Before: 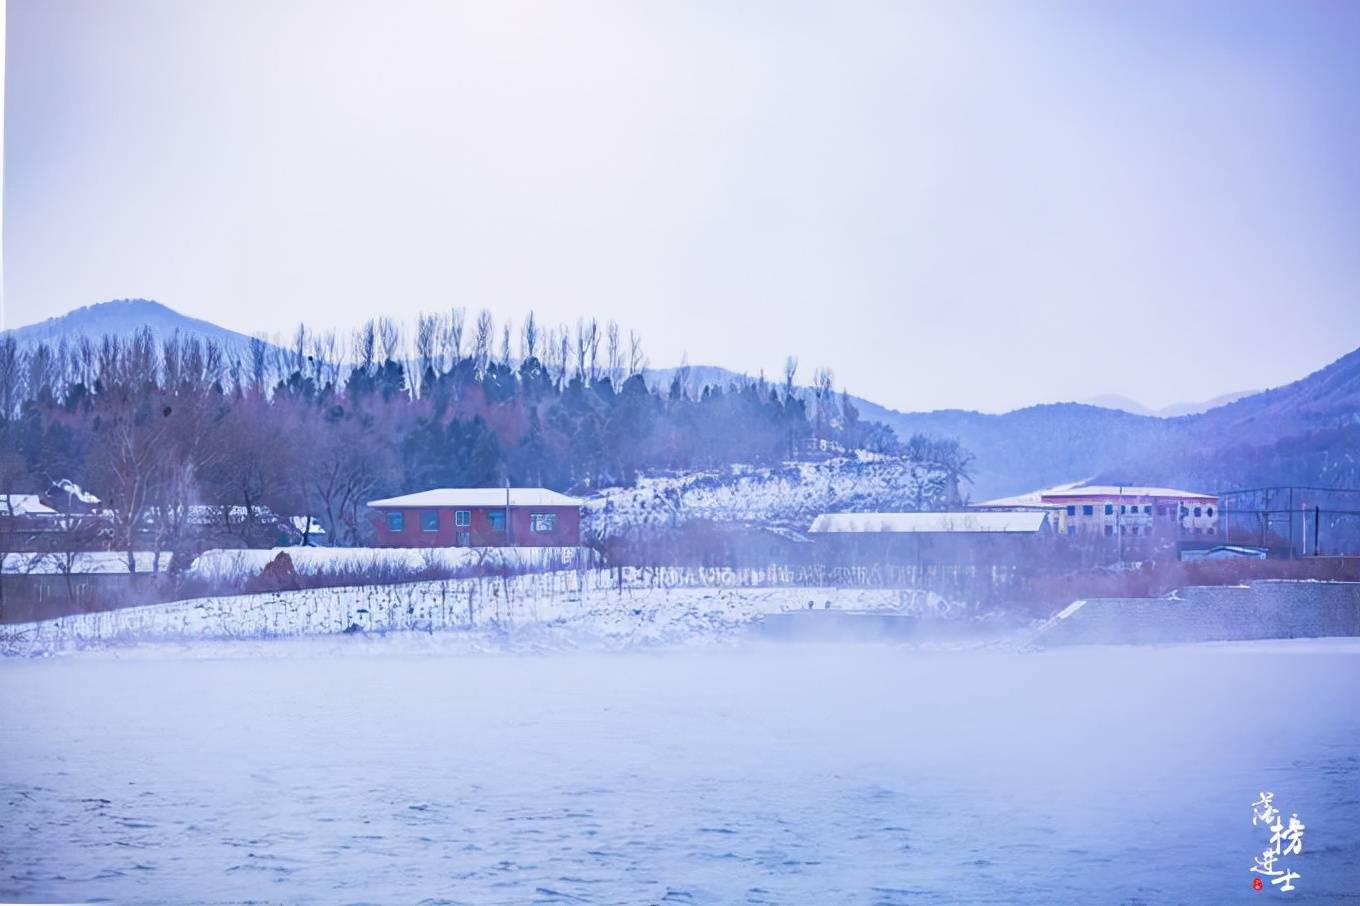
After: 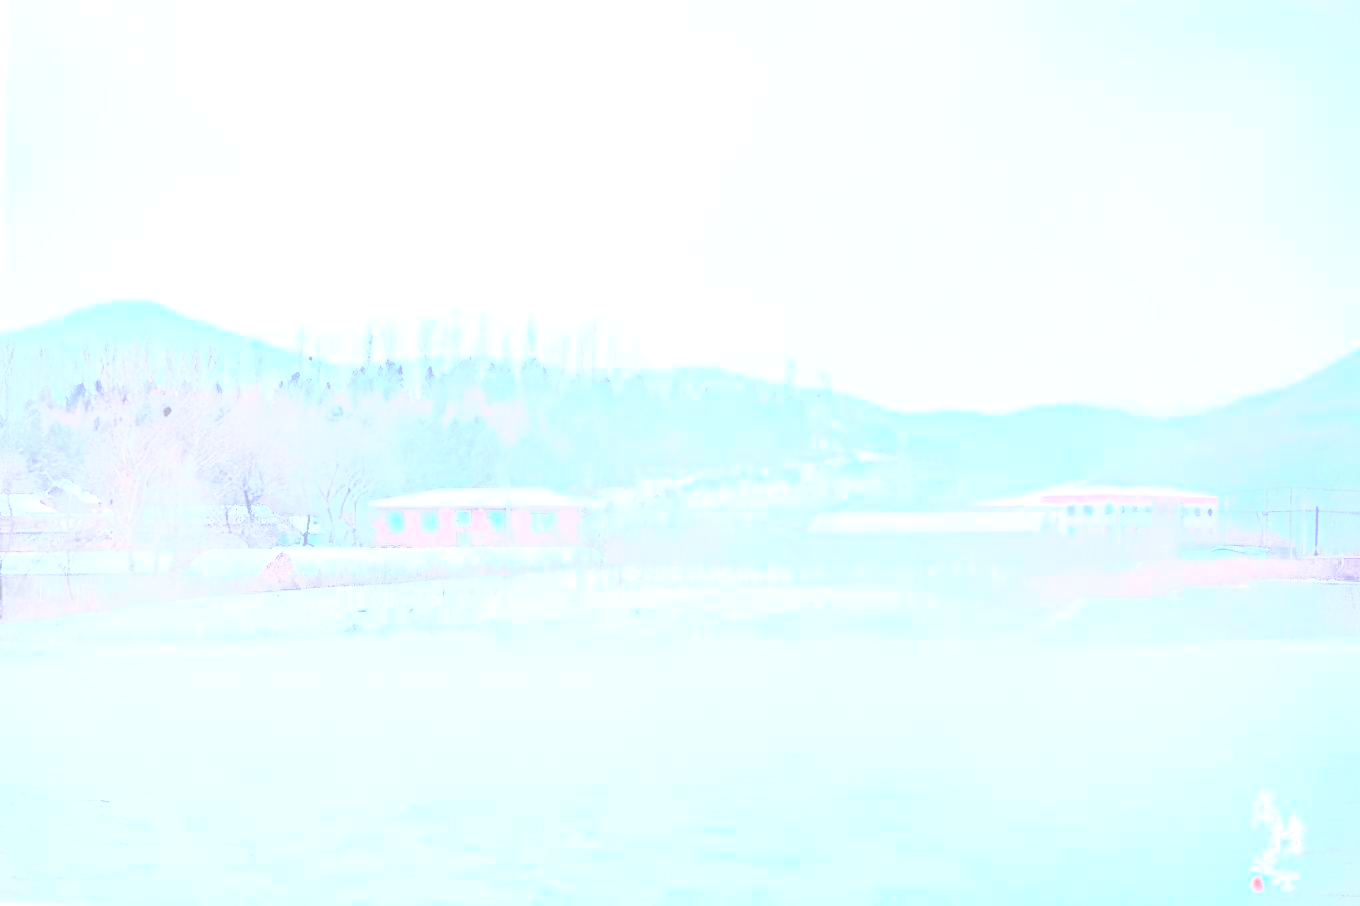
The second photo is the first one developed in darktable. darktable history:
color balance rgb: linear chroma grading › global chroma 1.5%, linear chroma grading › mid-tones -1%, perceptual saturation grading › global saturation -3%, perceptual saturation grading › shadows -2%
exposure: exposure 1 EV, compensate highlight preservation false
contrast brightness saturation: contrast 0.83, brightness 0.59, saturation 0.59
color zones: curves: ch1 [(0, 0.469) (0.01, 0.469) (0.12, 0.446) (0.248, 0.469) (0.5, 0.5) (0.748, 0.5) (0.99, 0.469) (1, 0.469)]
tone equalizer: -8 EV -1.08 EV, -7 EV -1.01 EV, -6 EV -0.867 EV, -5 EV -0.578 EV, -3 EV 0.578 EV, -2 EV 0.867 EV, -1 EV 1.01 EV, +0 EV 1.08 EV, edges refinement/feathering 500, mask exposure compensation -1.57 EV, preserve details no
local contrast: on, module defaults
soften: on, module defaults
